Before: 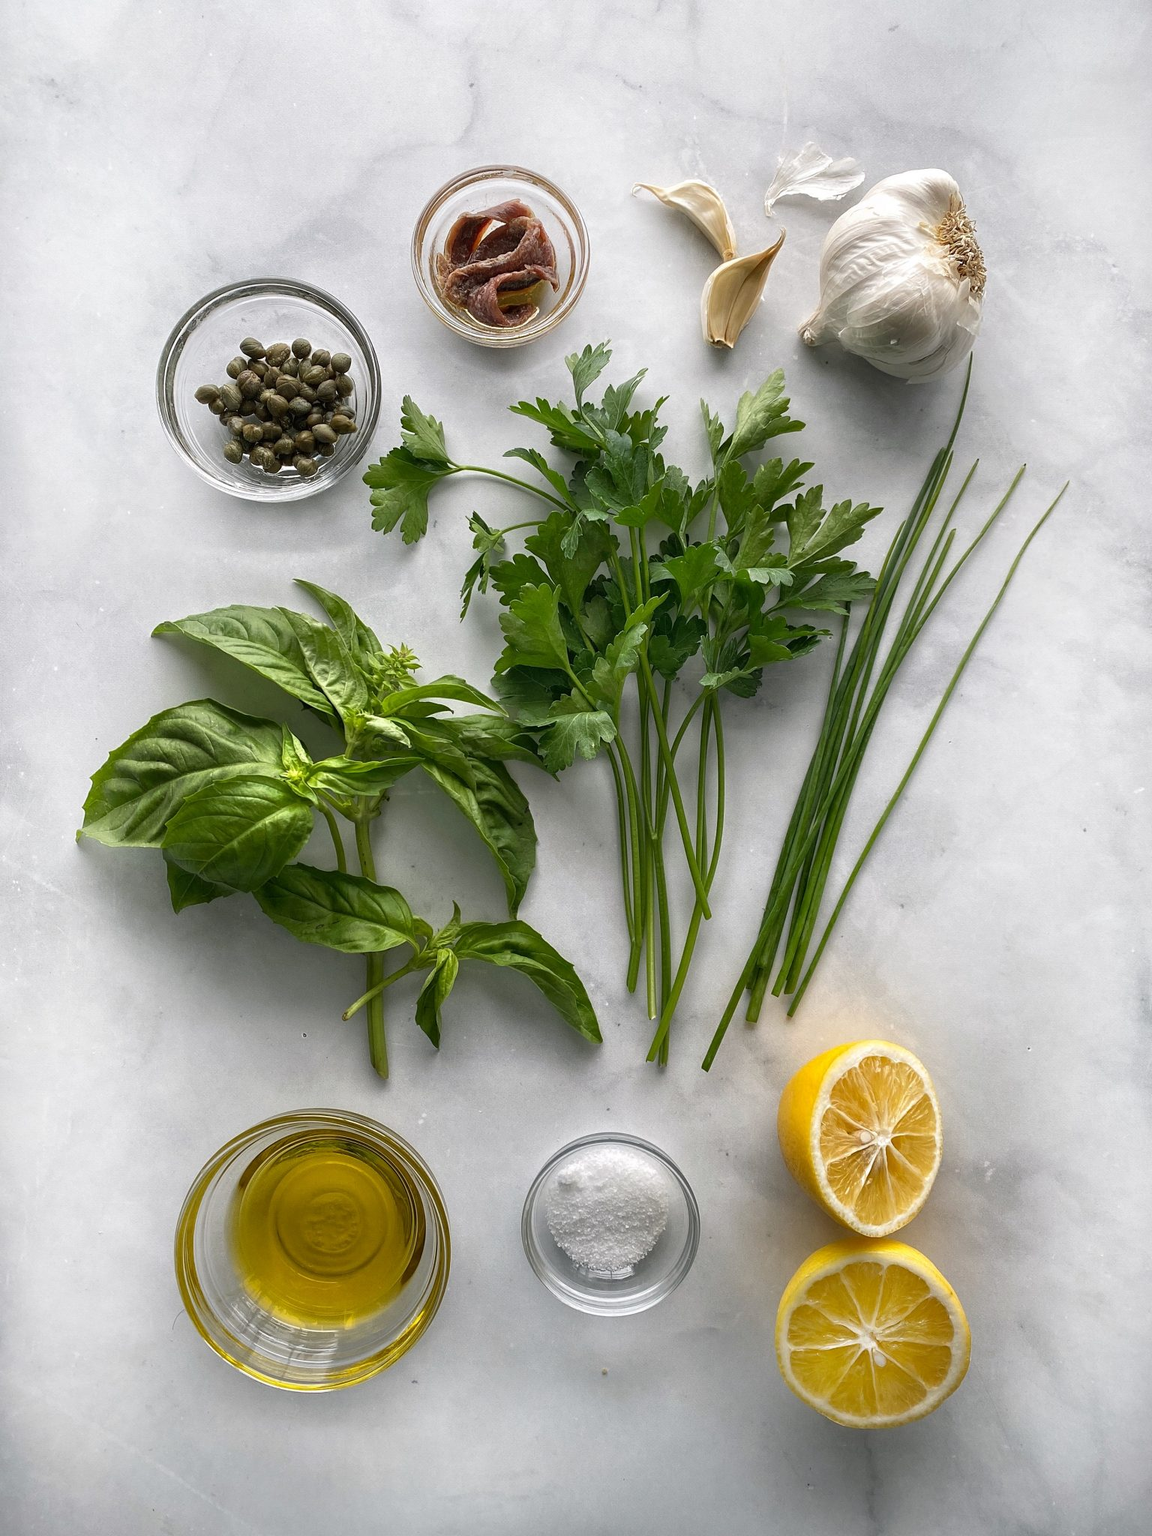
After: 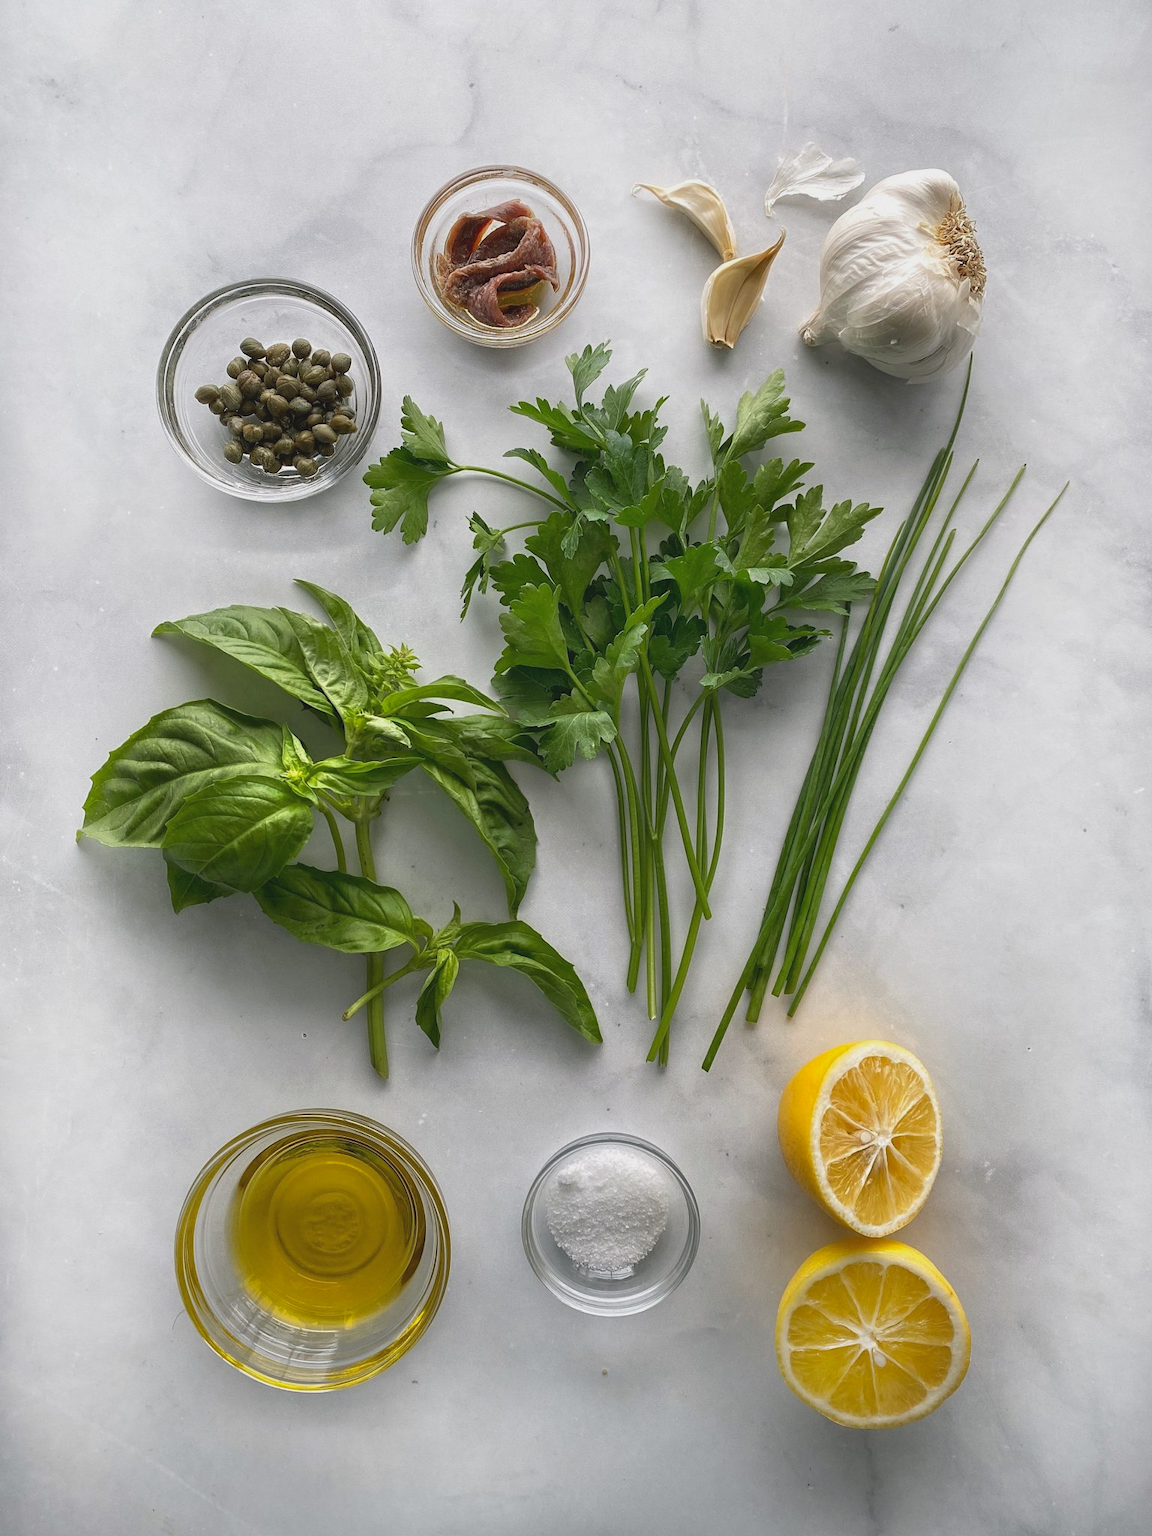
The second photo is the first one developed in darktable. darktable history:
contrast brightness saturation: contrast -0.127
